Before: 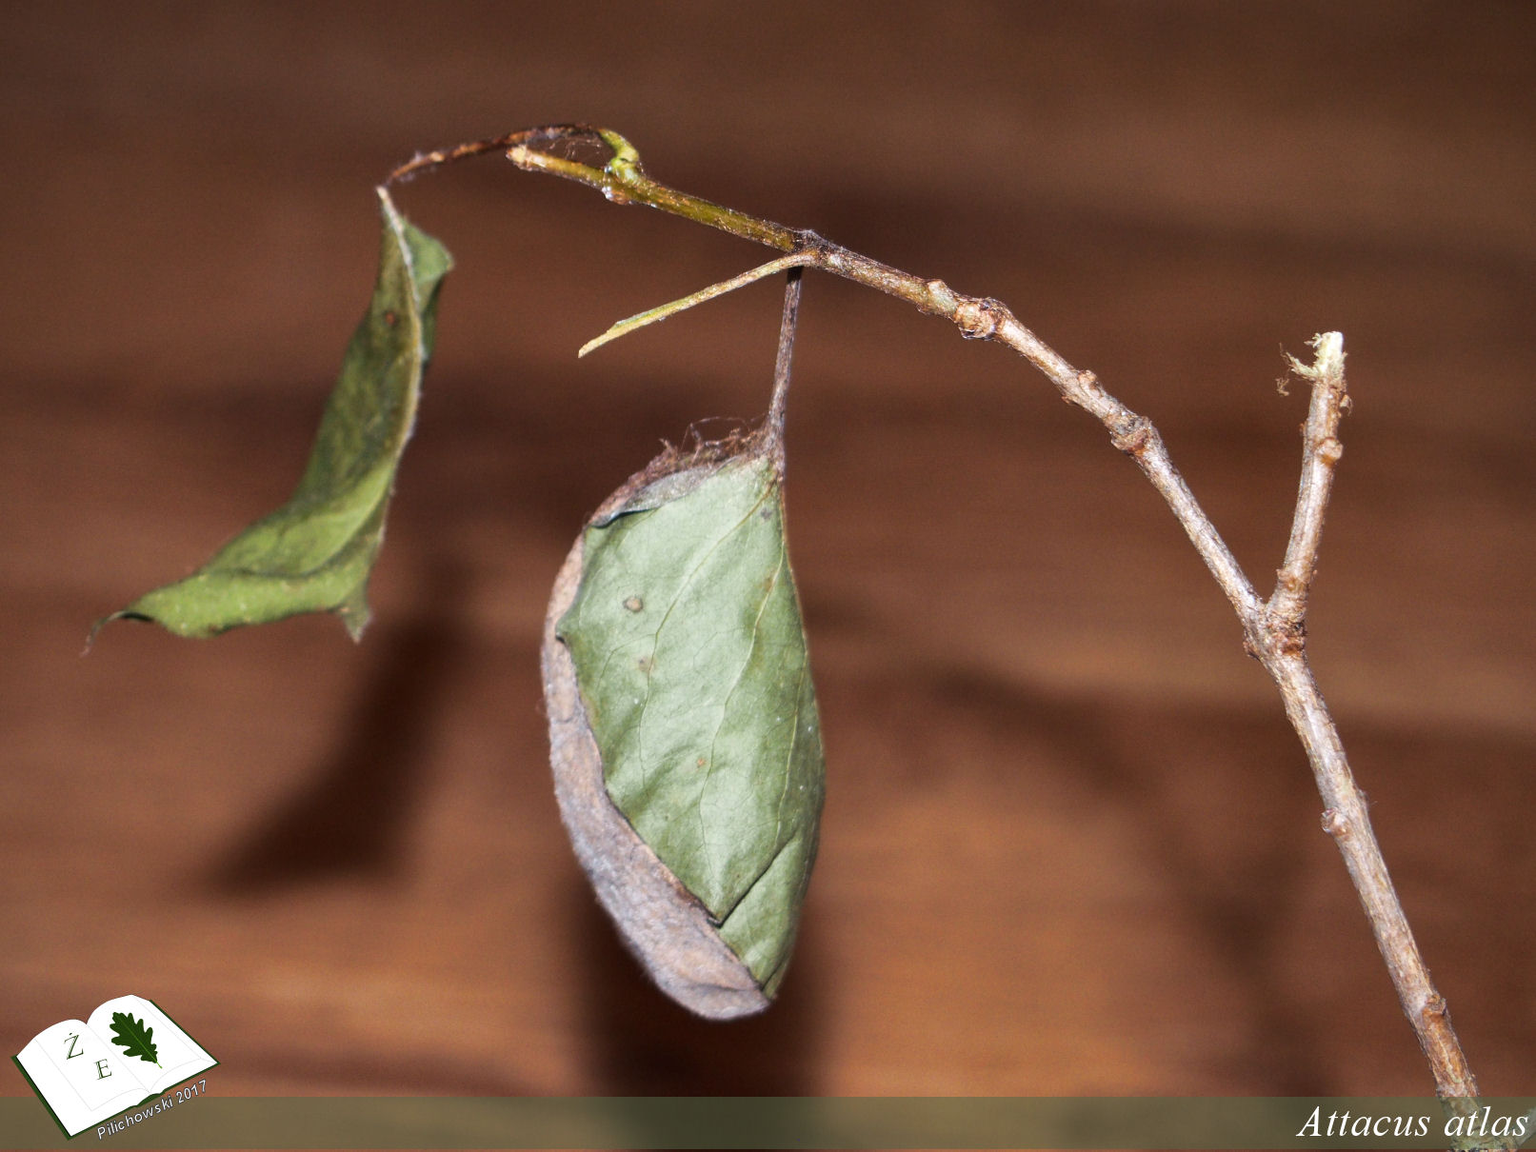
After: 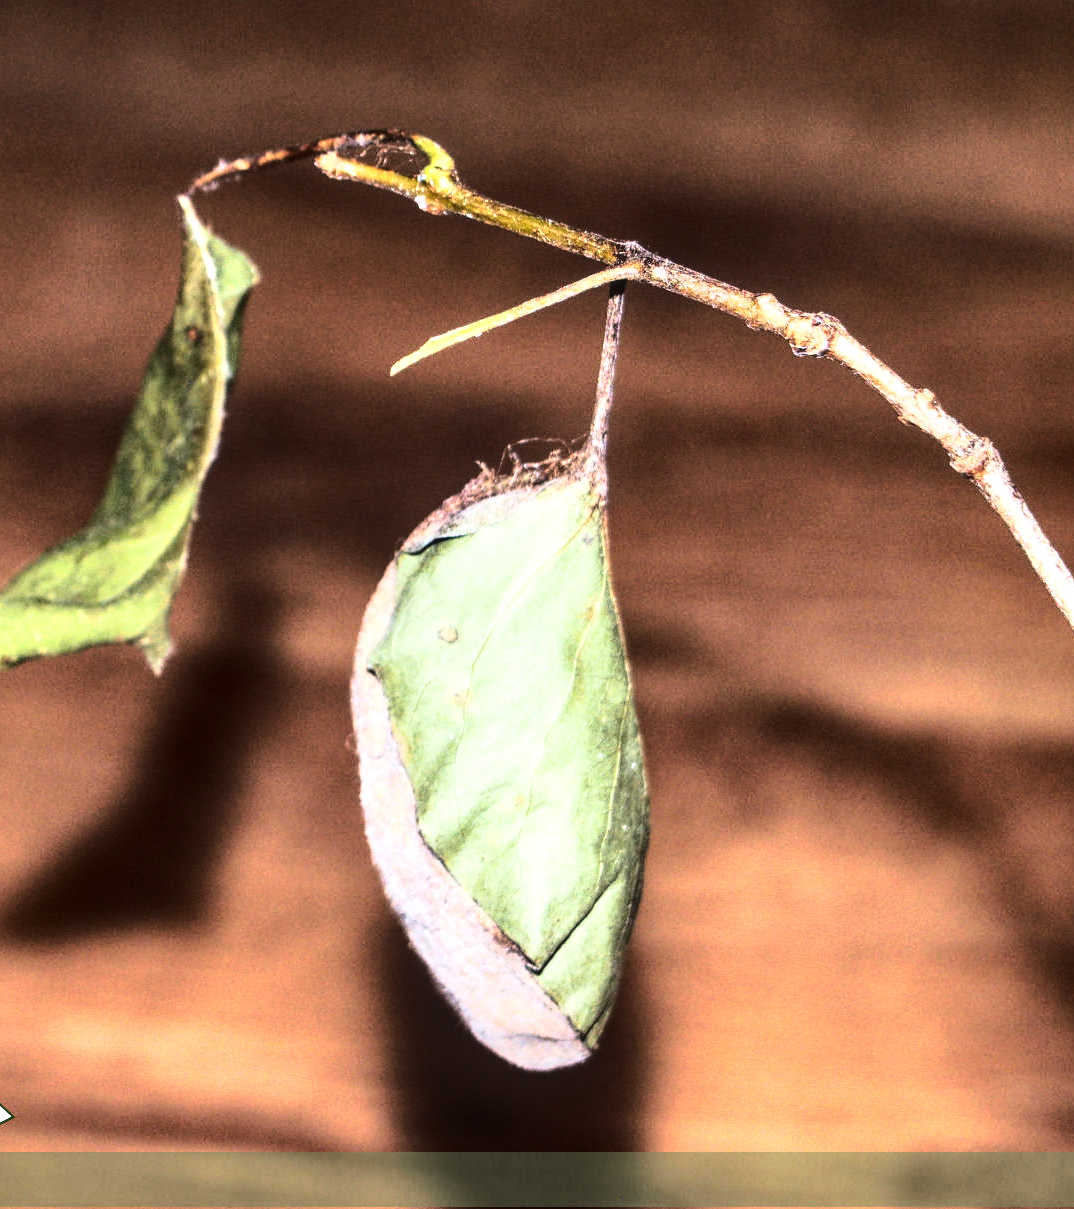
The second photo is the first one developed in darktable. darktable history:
crop and rotate: left 13.462%, right 19.943%
base curve: curves: ch0 [(0, 0) (0.028, 0.03) (0.121, 0.232) (0.46, 0.748) (0.859, 0.968) (1, 1)]
tone equalizer: -8 EV -1.07 EV, -7 EV -1.03 EV, -6 EV -0.863 EV, -5 EV -0.585 EV, -3 EV 0.558 EV, -2 EV 0.878 EV, -1 EV 0.991 EV, +0 EV 1.08 EV, edges refinement/feathering 500, mask exposure compensation -1.25 EV, preserve details no
local contrast: detail 130%
